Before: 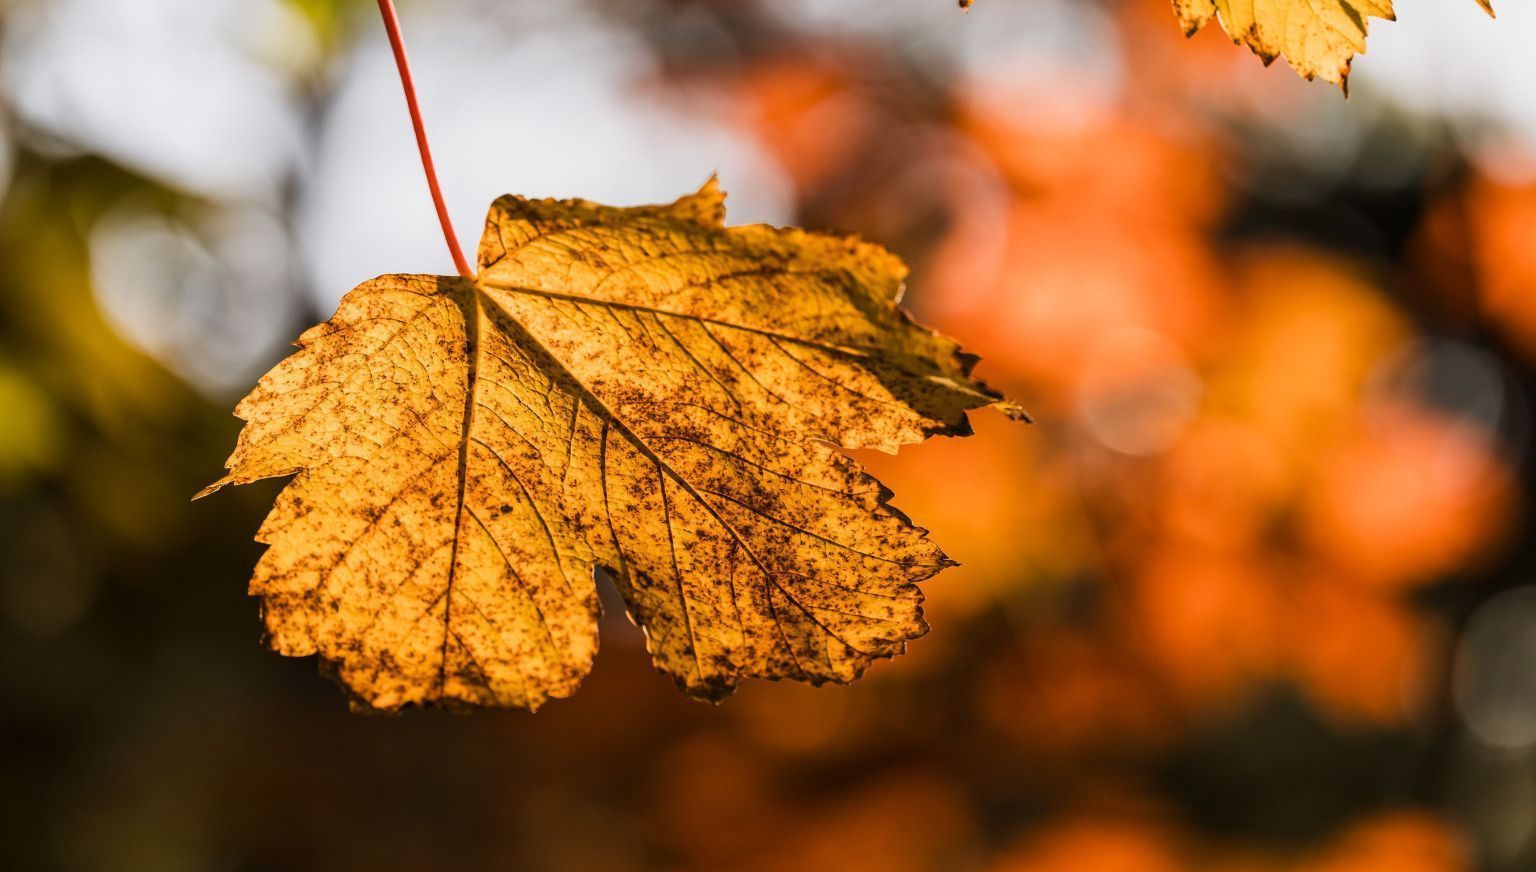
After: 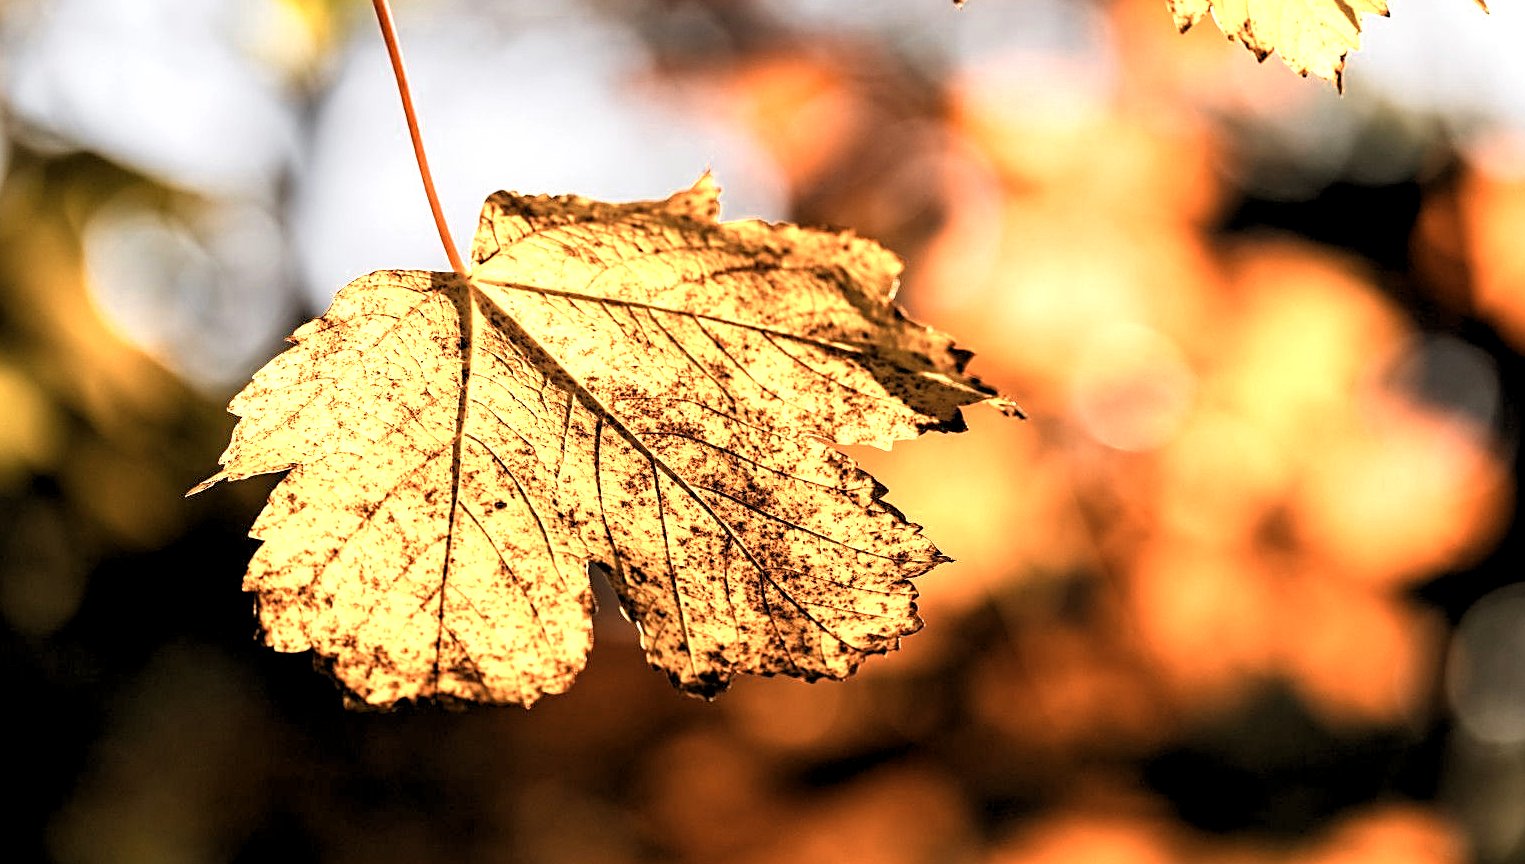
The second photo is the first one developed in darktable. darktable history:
crop: left 0.434%, top 0.485%, right 0.244%, bottom 0.386%
color zones: curves: ch0 [(0.018, 0.548) (0.197, 0.654) (0.425, 0.447) (0.605, 0.658) (0.732, 0.579)]; ch1 [(0.105, 0.531) (0.224, 0.531) (0.386, 0.39) (0.618, 0.456) (0.732, 0.456) (0.956, 0.421)]; ch2 [(0.039, 0.583) (0.215, 0.465) (0.399, 0.544) (0.465, 0.548) (0.614, 0.447) (0.724, 0.43) (0.882, 0.623) (0.956, 0.632)]
rgb levels: levels [[0.01, 0.419, 0.839], [0, 0.5, 1], [0, 0.5, 1]]
sharpen: on, module defaults
